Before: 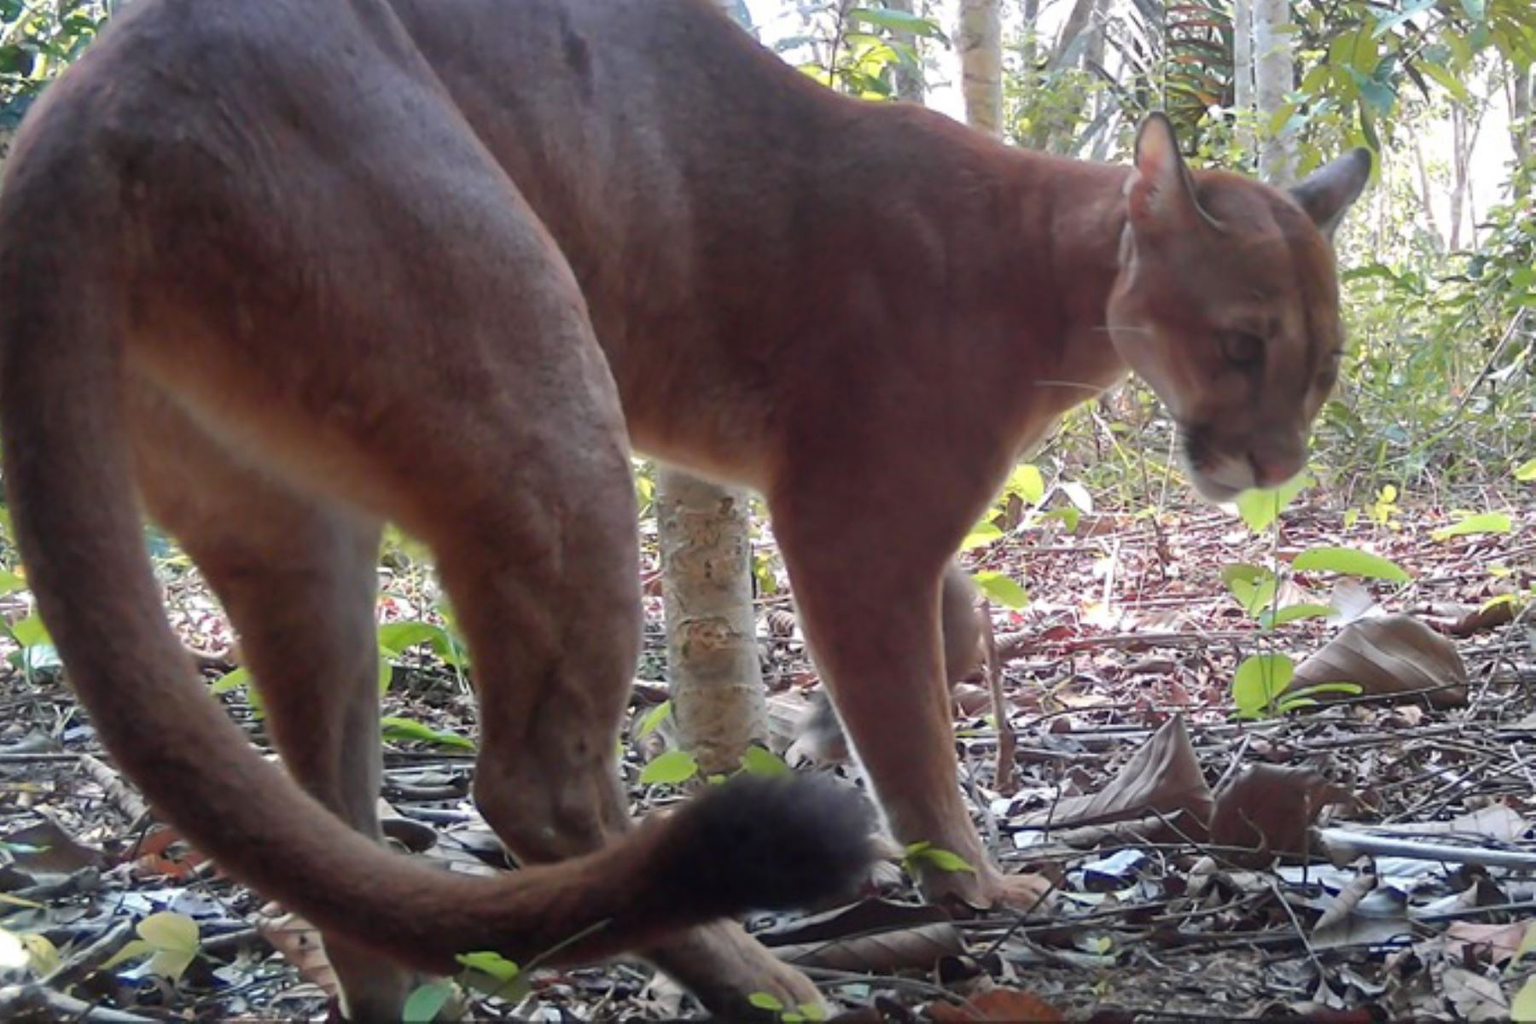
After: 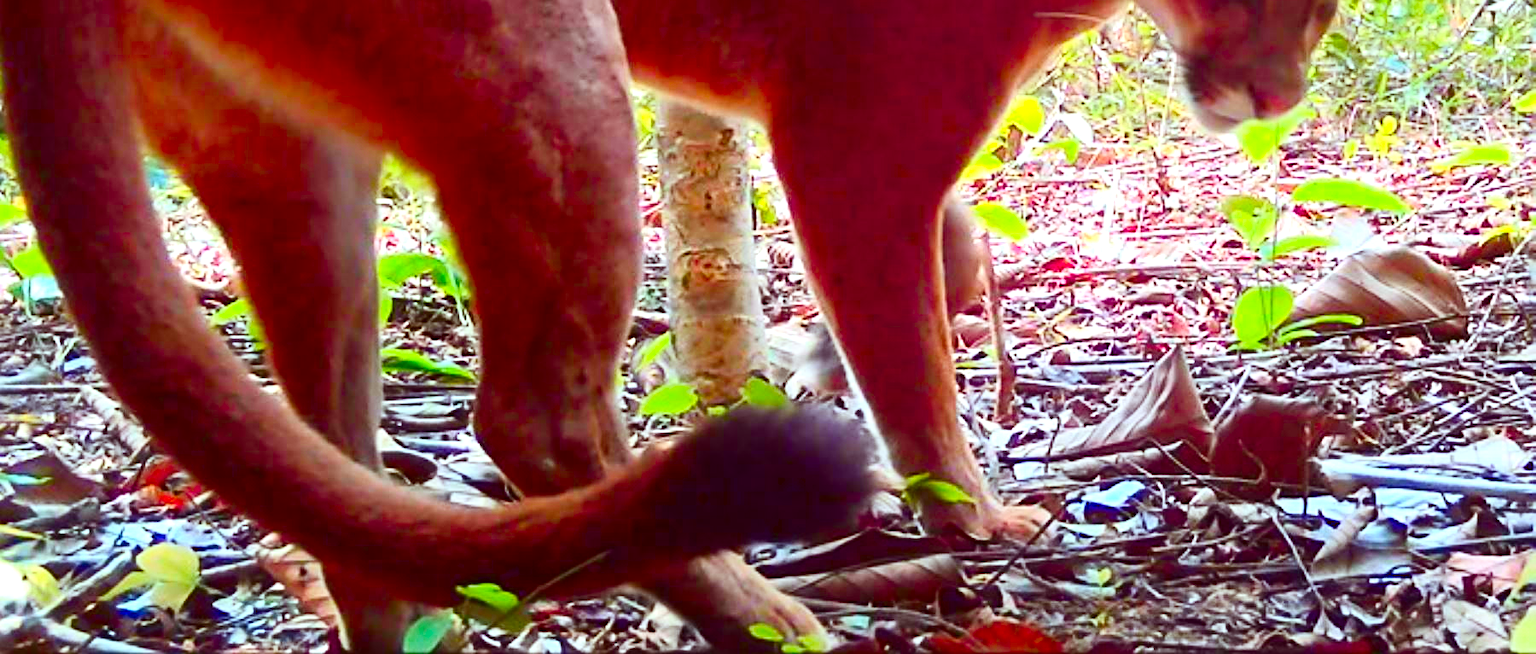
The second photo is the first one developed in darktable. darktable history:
sharpen: on, module defaults
crop and rotate: top 36.035%
contrast brightness saturation: contrast 0.265, brightness 0.011, saturation 0.87
color balance rgb: power › hue 325.94°, perceptual saturation grading › global saturation 27.008%, perceptual saturation grading › highlights -28.085%, perceptual saturation grading › mid-tones 15.547%, perceptual saturation grading › shadows 33.932%
exposure: exposure 0.651 EV, compensate exposure bias true, compensate highlight preservation false
tone equalizer: mask exposure compensation -0.487 EV
color correction: highlights a* -7.02, highlights b* -0.168, shadows a* 20.16, shadows b* 11.21
